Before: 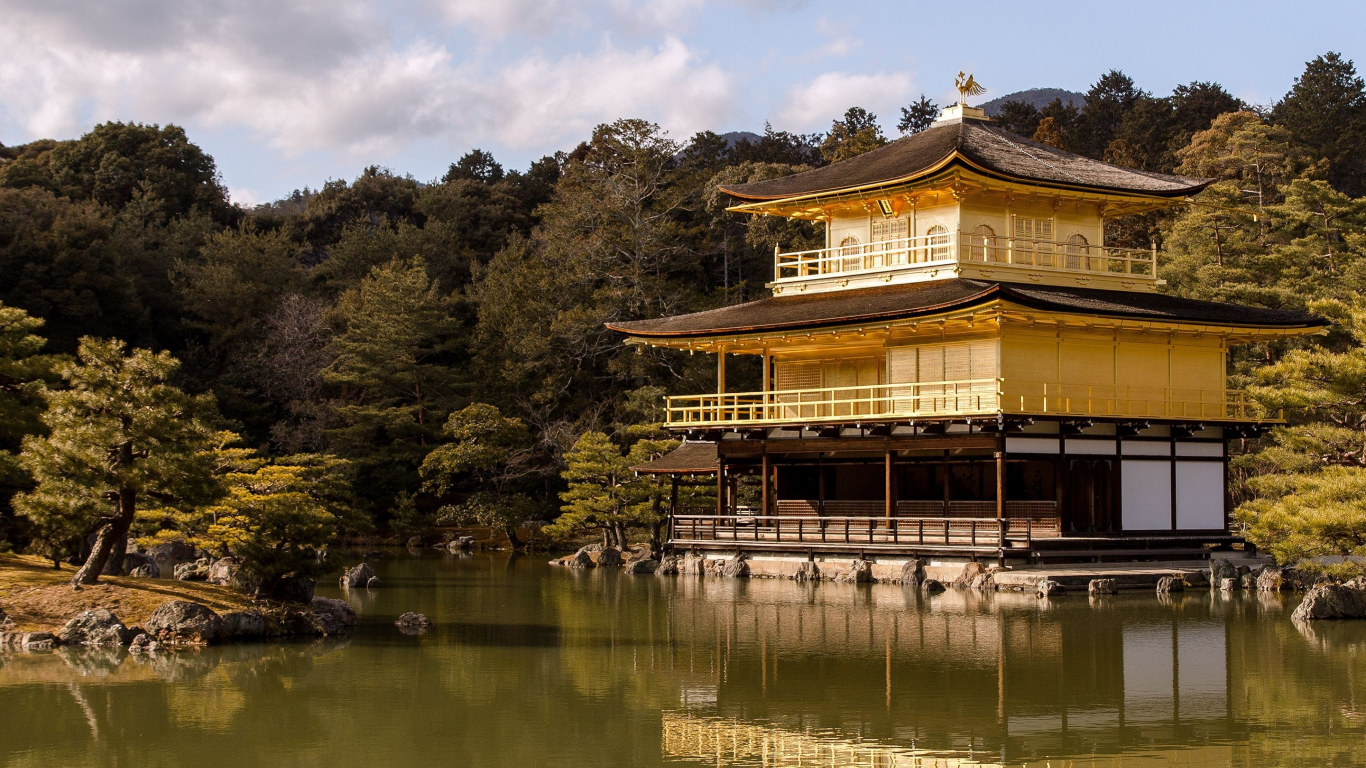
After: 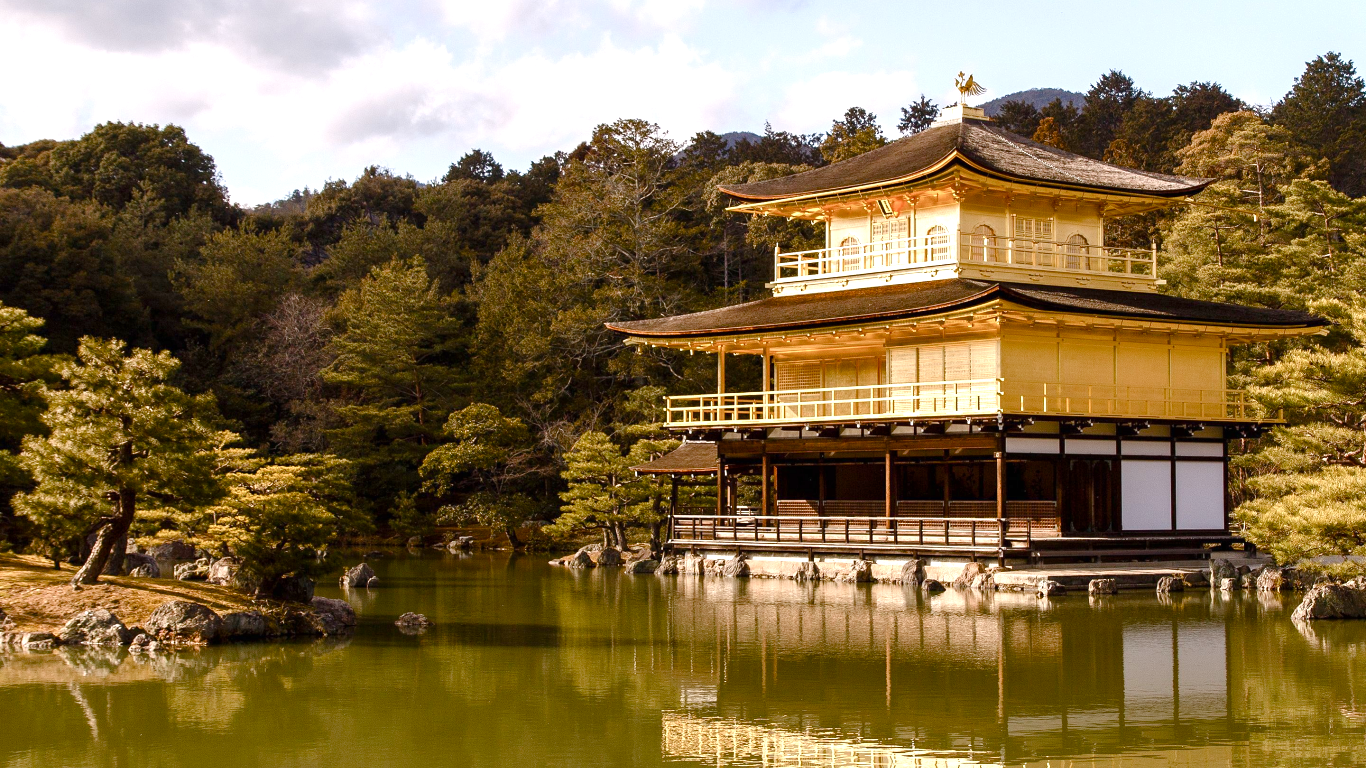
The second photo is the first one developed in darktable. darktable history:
exposure: black level correction 0, exposure 0.701 EV, compensate highlight preservation false
color balance rgb: power › hue 71.99°, perceptual saturation grading › global saturation 20%, perceptual saturation grading › highlights -50.366%, perceptual saturation grading › shadows 30.334%, global vibrance 20%
